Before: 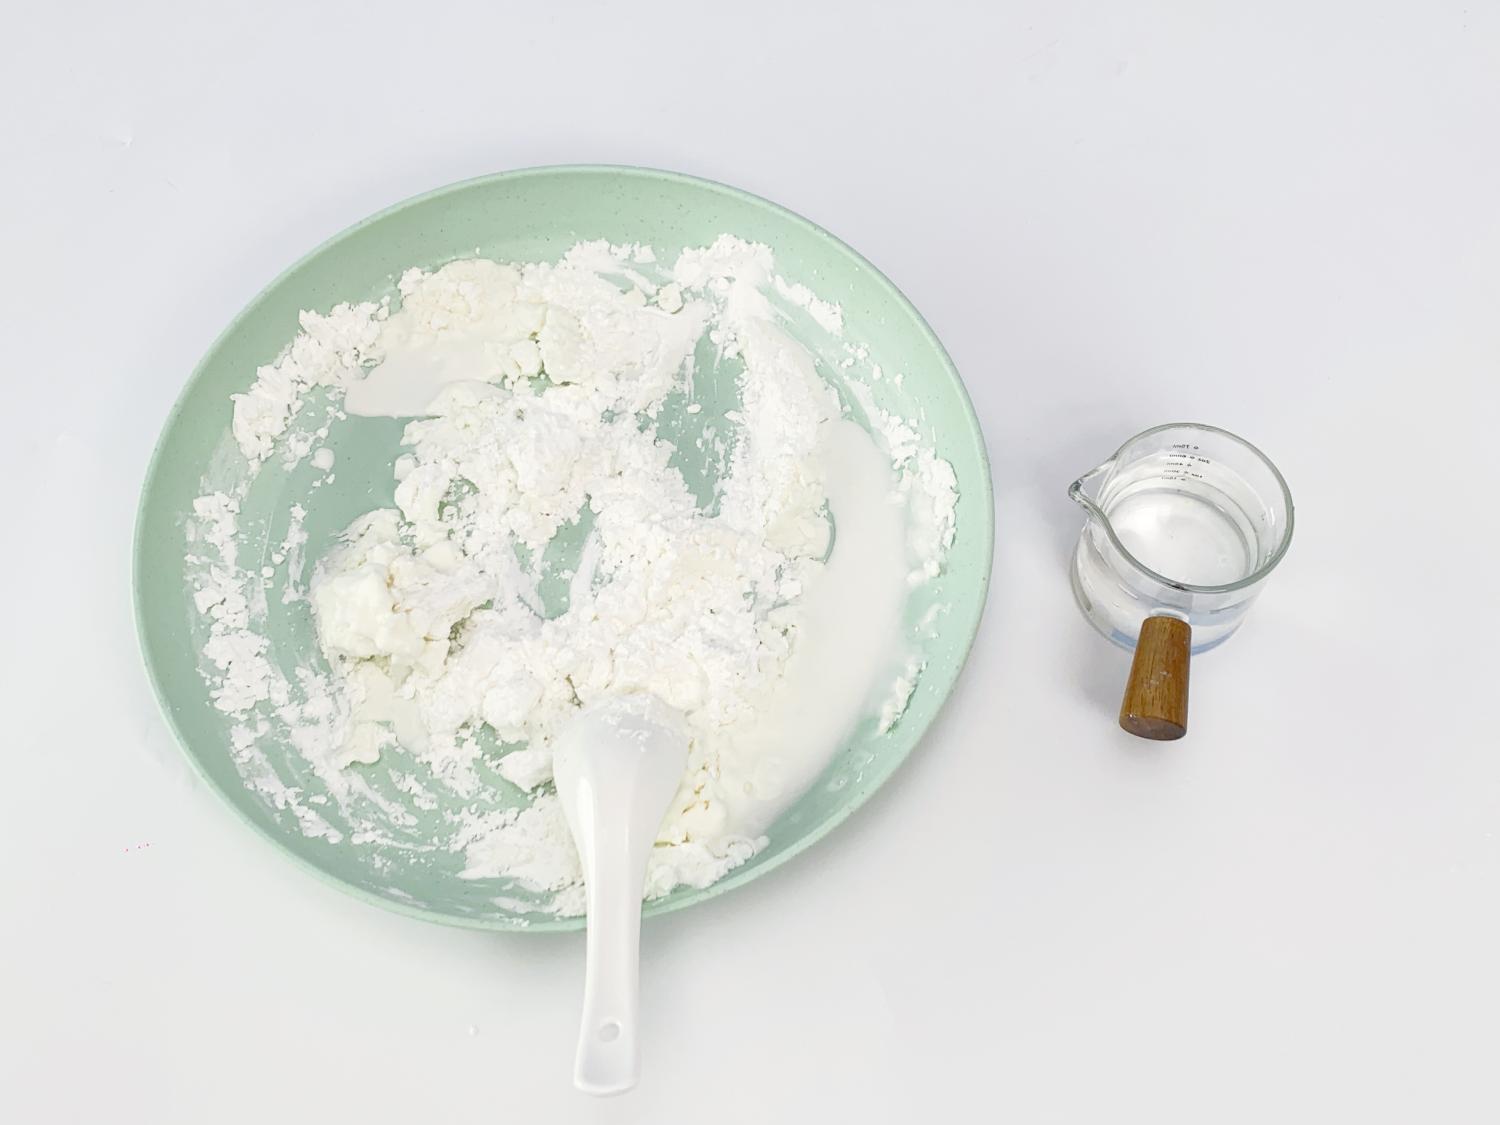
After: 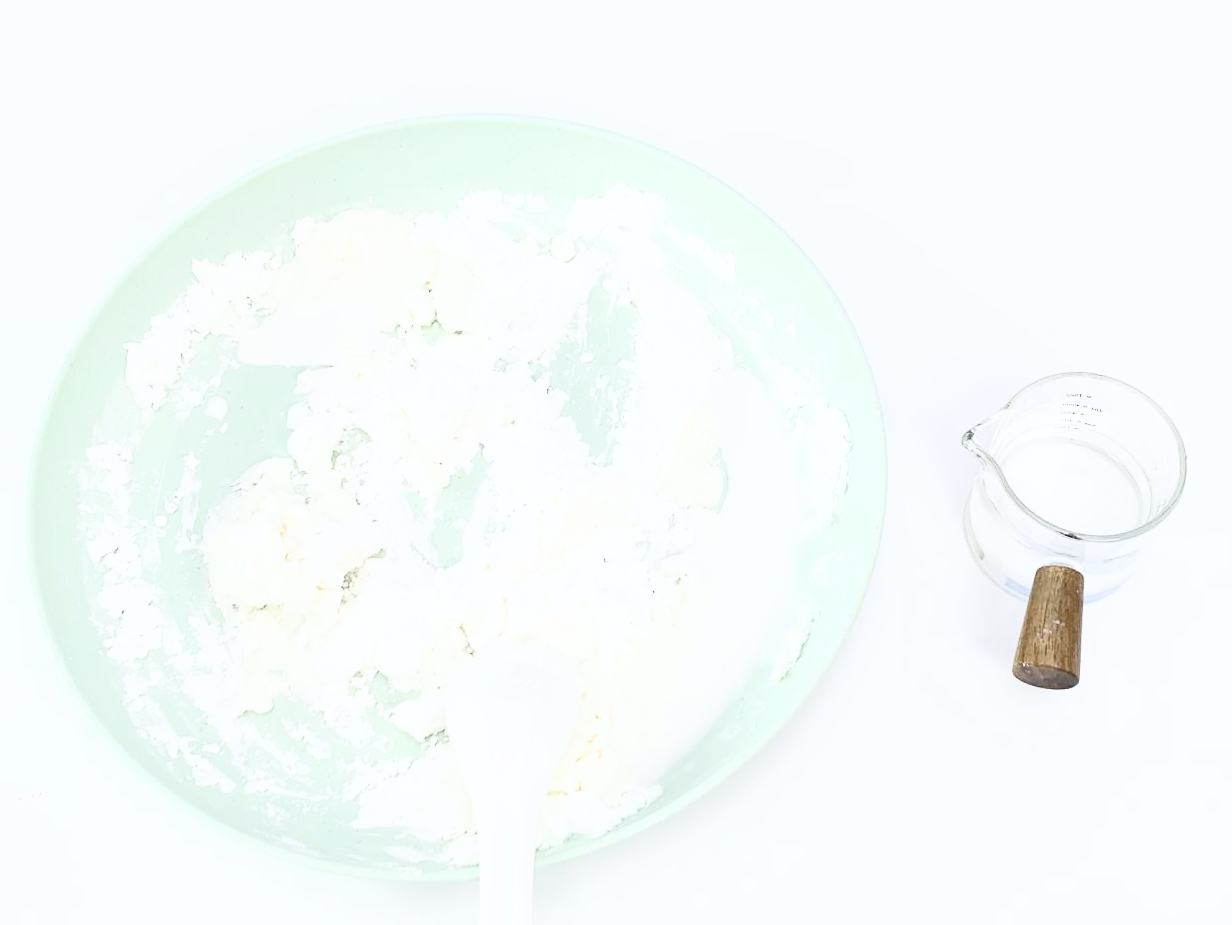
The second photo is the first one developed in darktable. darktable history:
contrast brightness saturation: contrast 0.57, brightness 0.57, saturation -0.34
exposure: compensate highlight preservation false
crop and rotate: left 7.196%, top 4.574%, right 10.605%, bottom 13.178%
white balance: red 0.98, blue 1.034
